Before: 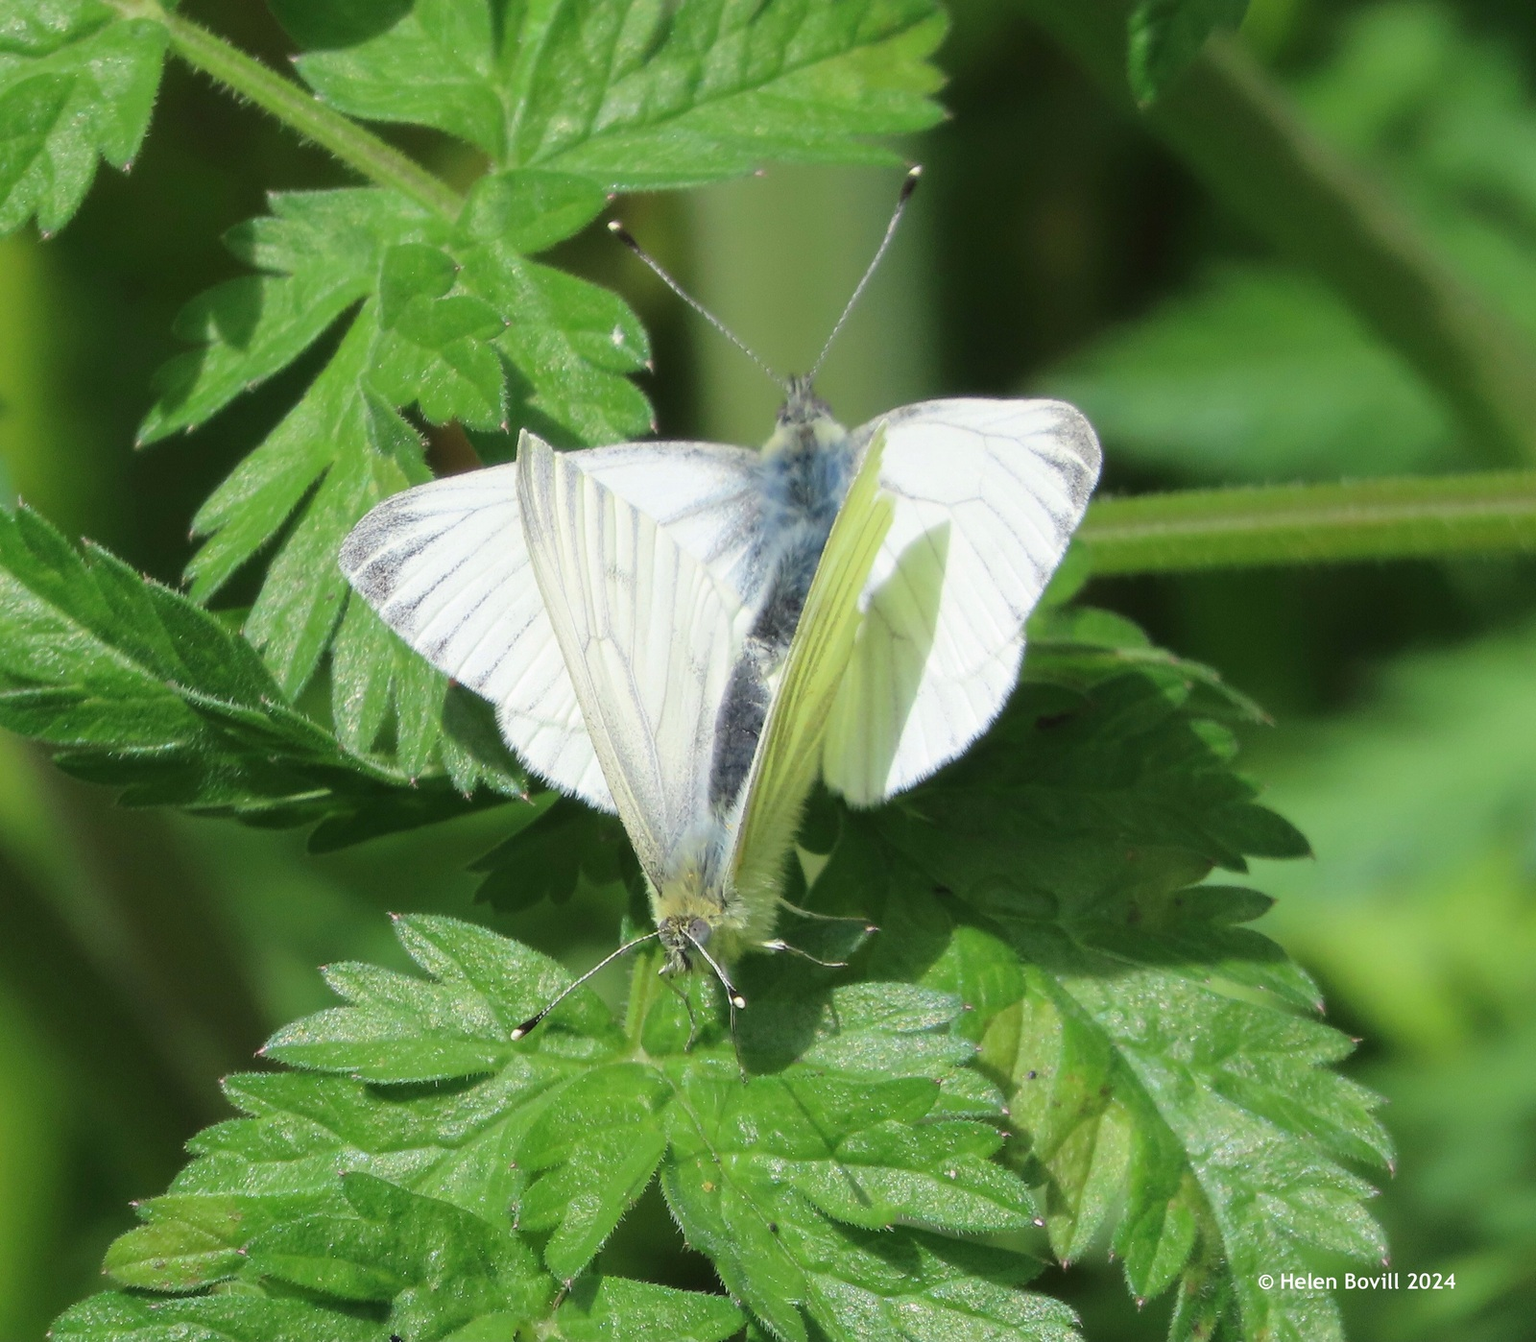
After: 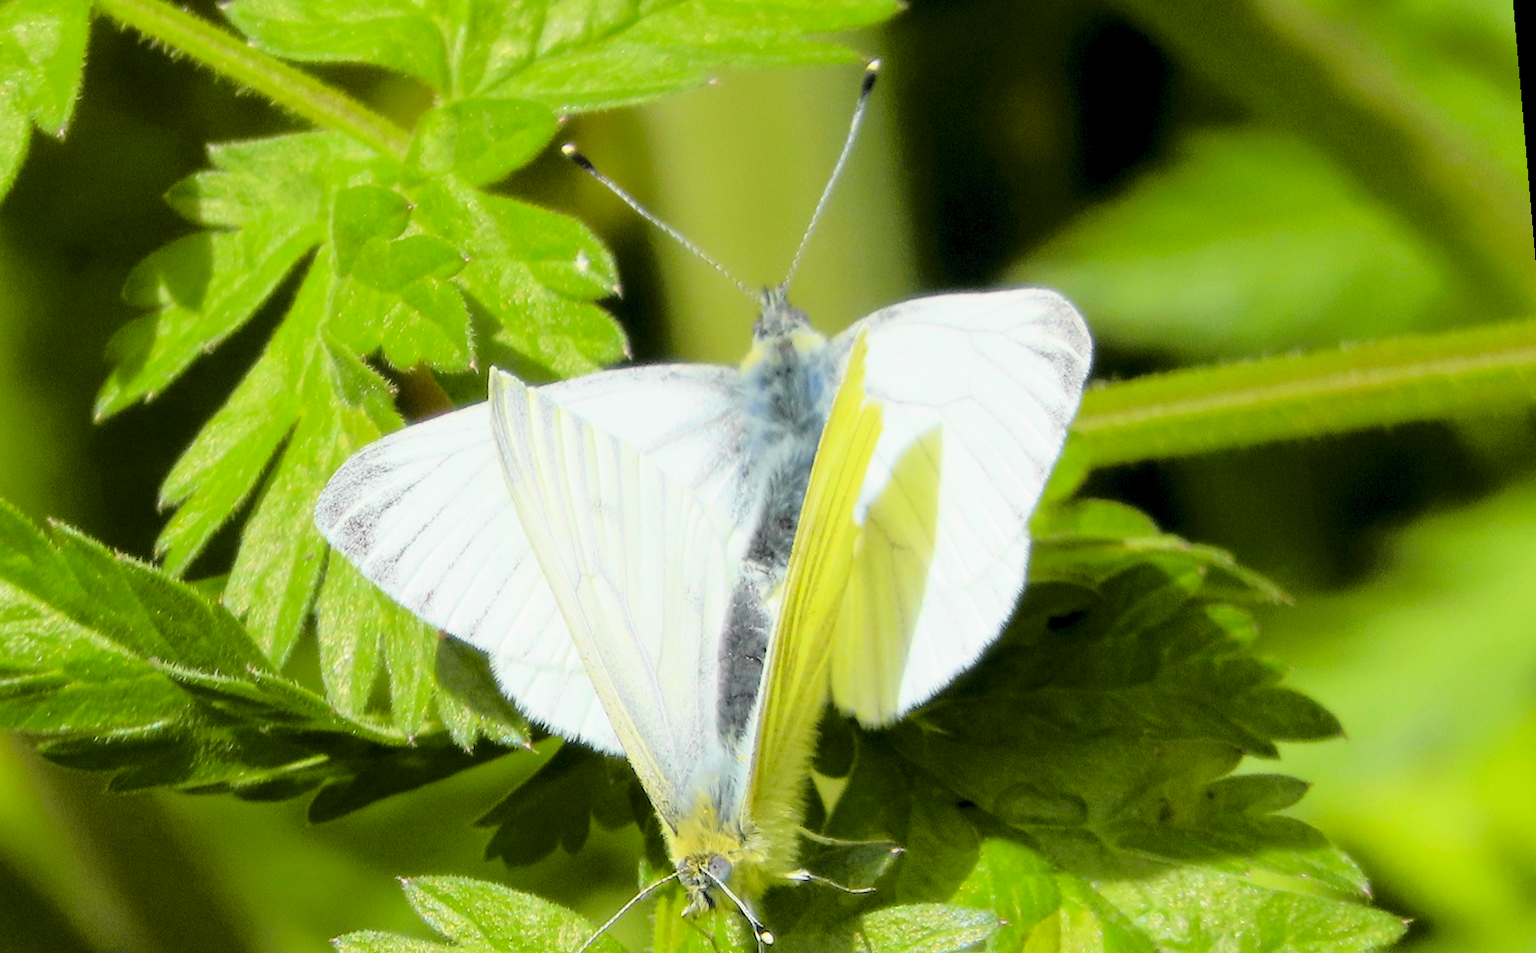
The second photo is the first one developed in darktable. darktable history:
tone curve: curves: ch0 [(0, 0) (0.168, 0.142) (0.359, 0.44) (0.469, 0.544) (0.634, 0.722) (0.858, 0.903) (1, 0.968)]; ch1 [(0, 0) (0.437, 0.453) (0.472, 0.47) (0.502, 0.502) (0.54, 0.534) (0.57, 0.592) (0.618, 0.66) (0.699, 0.749) (0.859, 0.919) (1, 1)]; ch2 [(0, 0) (0.33, 0.301) (0.421, 0.443) (0.476, 0.498) (0.505, 0.503) (0.547, 0.557) (0.586, 0.634) (0.608, 0.676) (1, 1)], color space Lab, independent channels, preserve colors none
rgb levels: levels [[0.013, 0.434, 0.89], [0, 0.5, 1], [0, 0.5, 1]]
crop: bottom 19.644%
contrast brightness saturation: saturation 0.18
rotate and perspective: rotation -5°, crop left 0.05, crop right 0.952, crop top 0.11, crop bottom 0.89
